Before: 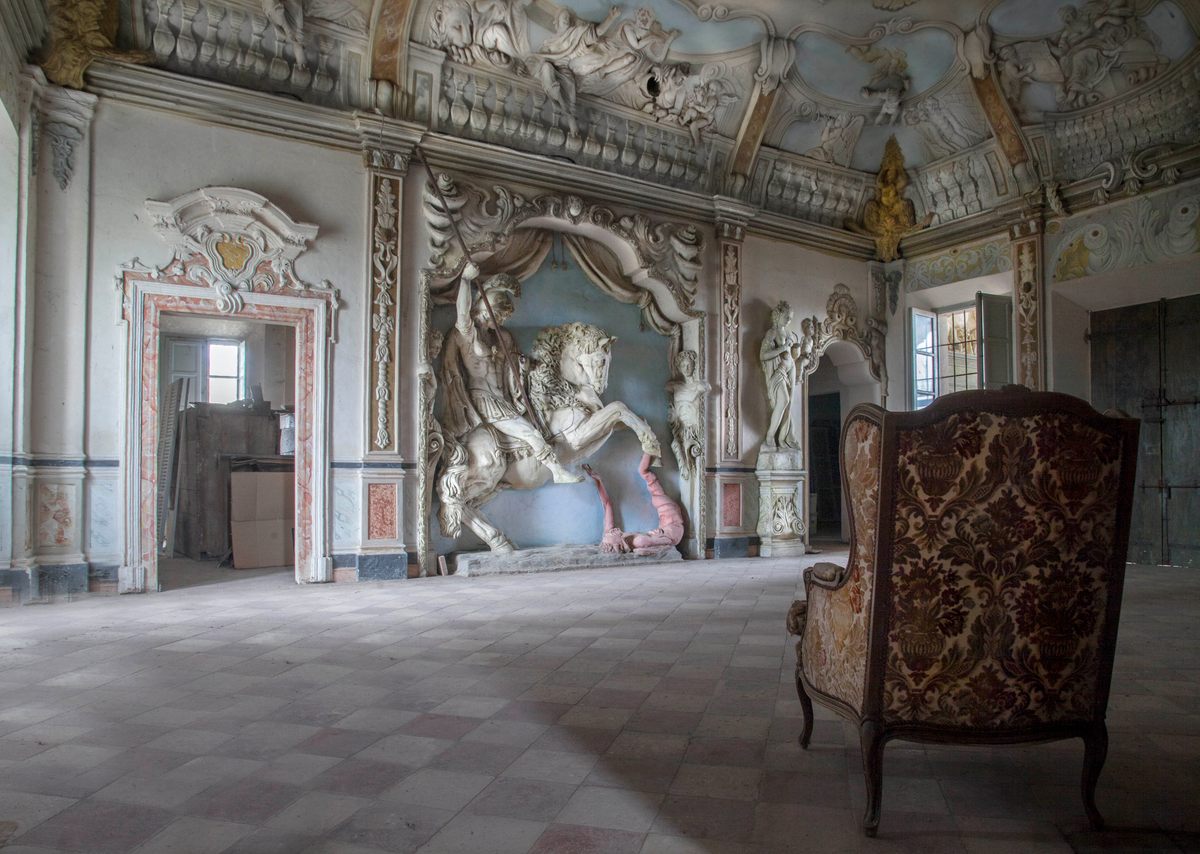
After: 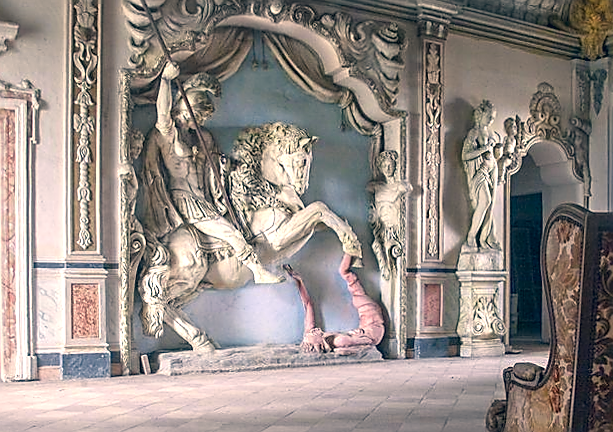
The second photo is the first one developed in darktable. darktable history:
crop: left 25%, top 25%, right 25%, bottom 25%
local contrast: mode bilateral grid, contrast 15, coarseness 36, detail 105%, midtone range 0.2
sharpen: radius 1.4, amount 1.25, threshold 0.7
exposure: exposure 0.574 EV, compensate highlight preservation false
rotate and perspective: lens shift (vertical) 0.048, lens shift (horizontal) -0.024, automatic cropping off
color correction: highlights a* 10.32, highlights b* 14.66, shadows a* -9.59, shadows b* -15.02
